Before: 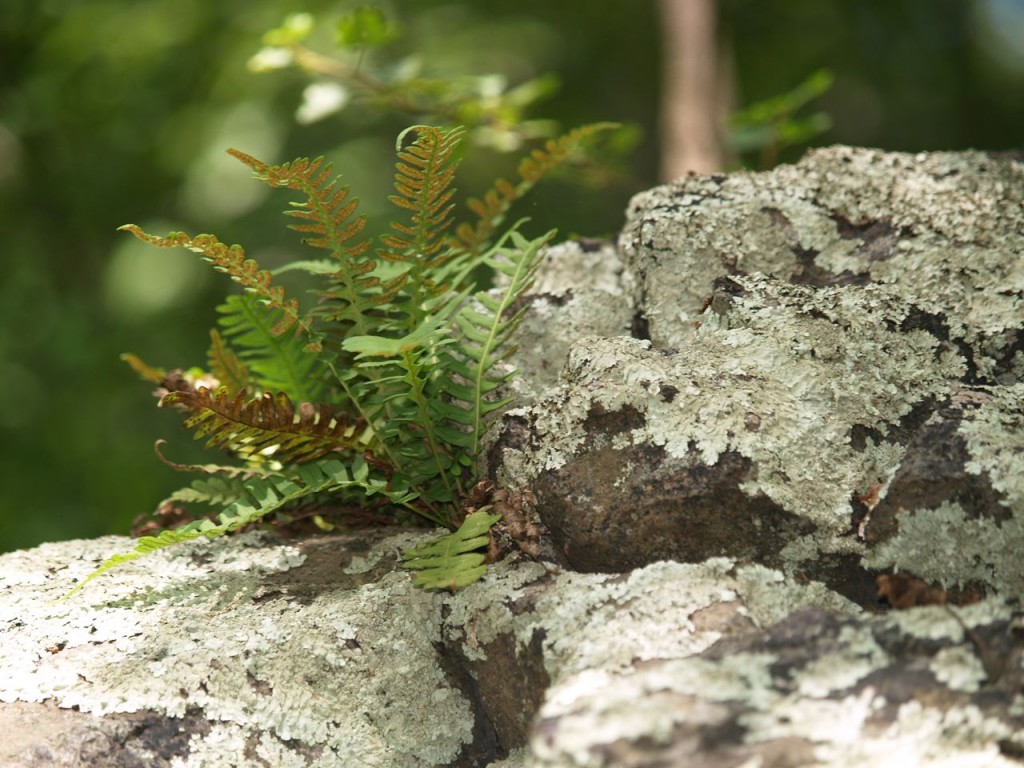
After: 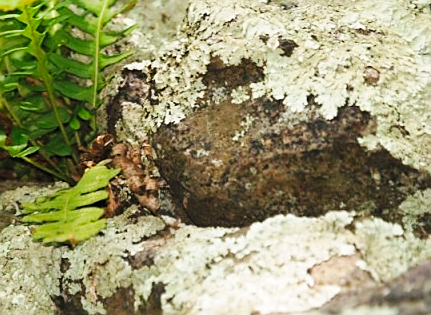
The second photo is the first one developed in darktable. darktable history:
crop: left 37.221%, top 45.169%, right 20.63%, bottom 13.777%
exposure: compensate highlight preservation false
base curve: curves: ch0 [(0, 0) (0.032, 0.025) (0.121, 0.166) (0.206, 0.329) (0.605, 0.79) (1, 1)], preserve colors none
sharpen: on, module defaults
contrast brightness saturation: brightness 0.09, saturation 0.19
